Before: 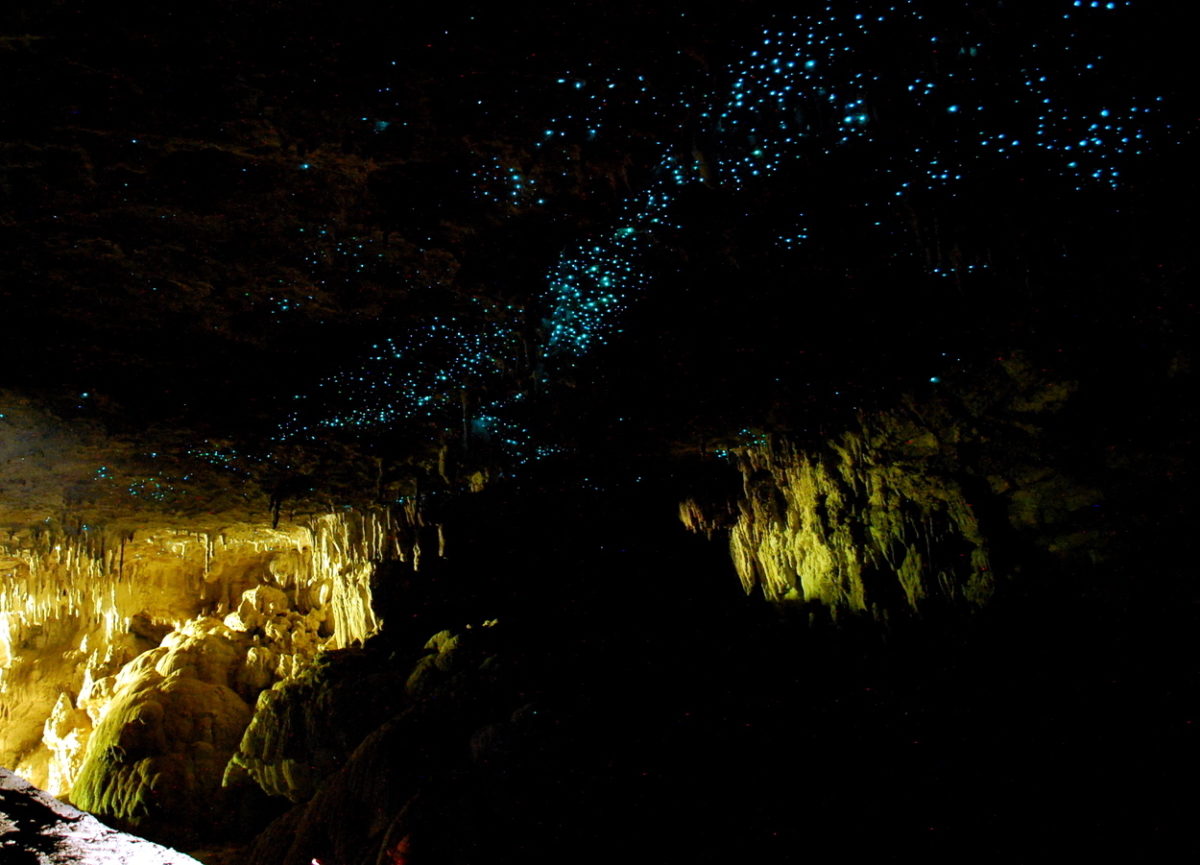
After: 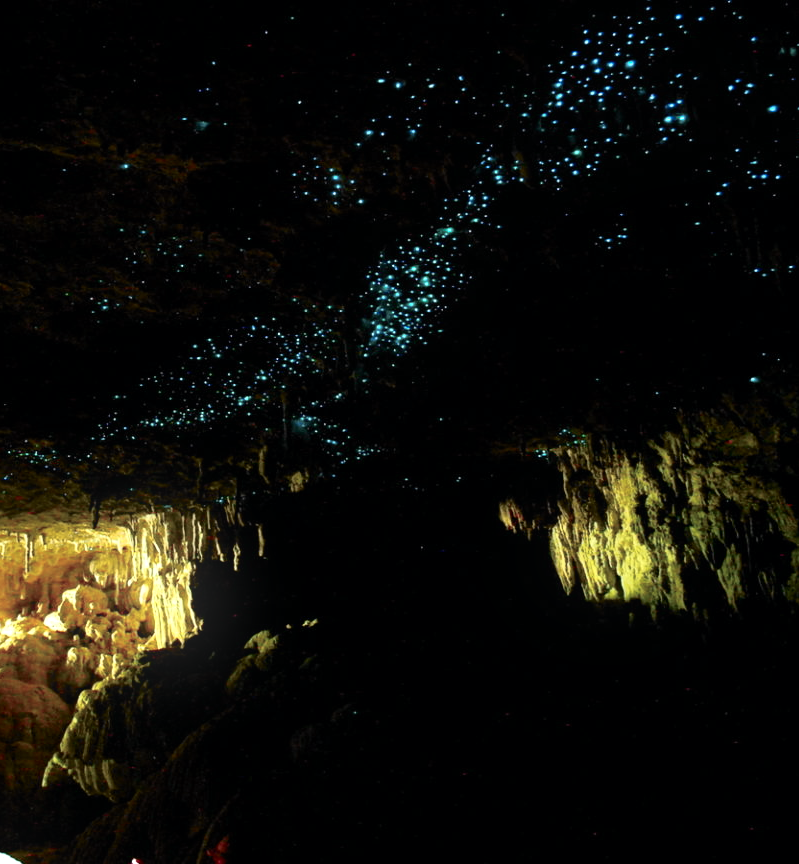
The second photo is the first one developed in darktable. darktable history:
exposure: exposure 0.6 EV, compensate highlight preservation false
bloom: size 9%, threshold 100%, strength 7%
crop and rotate: left 15.055%, right 18.278%
tone curve: curves: ch0 [(0, 0) (0.058, 0.037) (0.214, 0.183) (0.304, 0.288) (0.561, 0.554) (0.687, 0.677) (0.768, 0.768) (0.858, 0.861) (0.987, 0.945)]; ch1 [(0, 0) (0.172, 0.123) (0.312, 0.296) (0.432, 0.448) (0.471, 0.469) (0.502, 0.5) (0.521, 0.505) (0.565, 0.569) (0.663, 0.663) (0.703, 0.721) (0.857, 0.917) (1, 1)]; ch2 [(0, 0) (0.411, 0.424) (0.485, 0.497) (0.502, 0.5) (0.517, 0.511) (0.556, 0.562) (0.626, 0.594) (0.709, 0.661) (1, 1)], color space Lab, independent channels, preserve colors none
